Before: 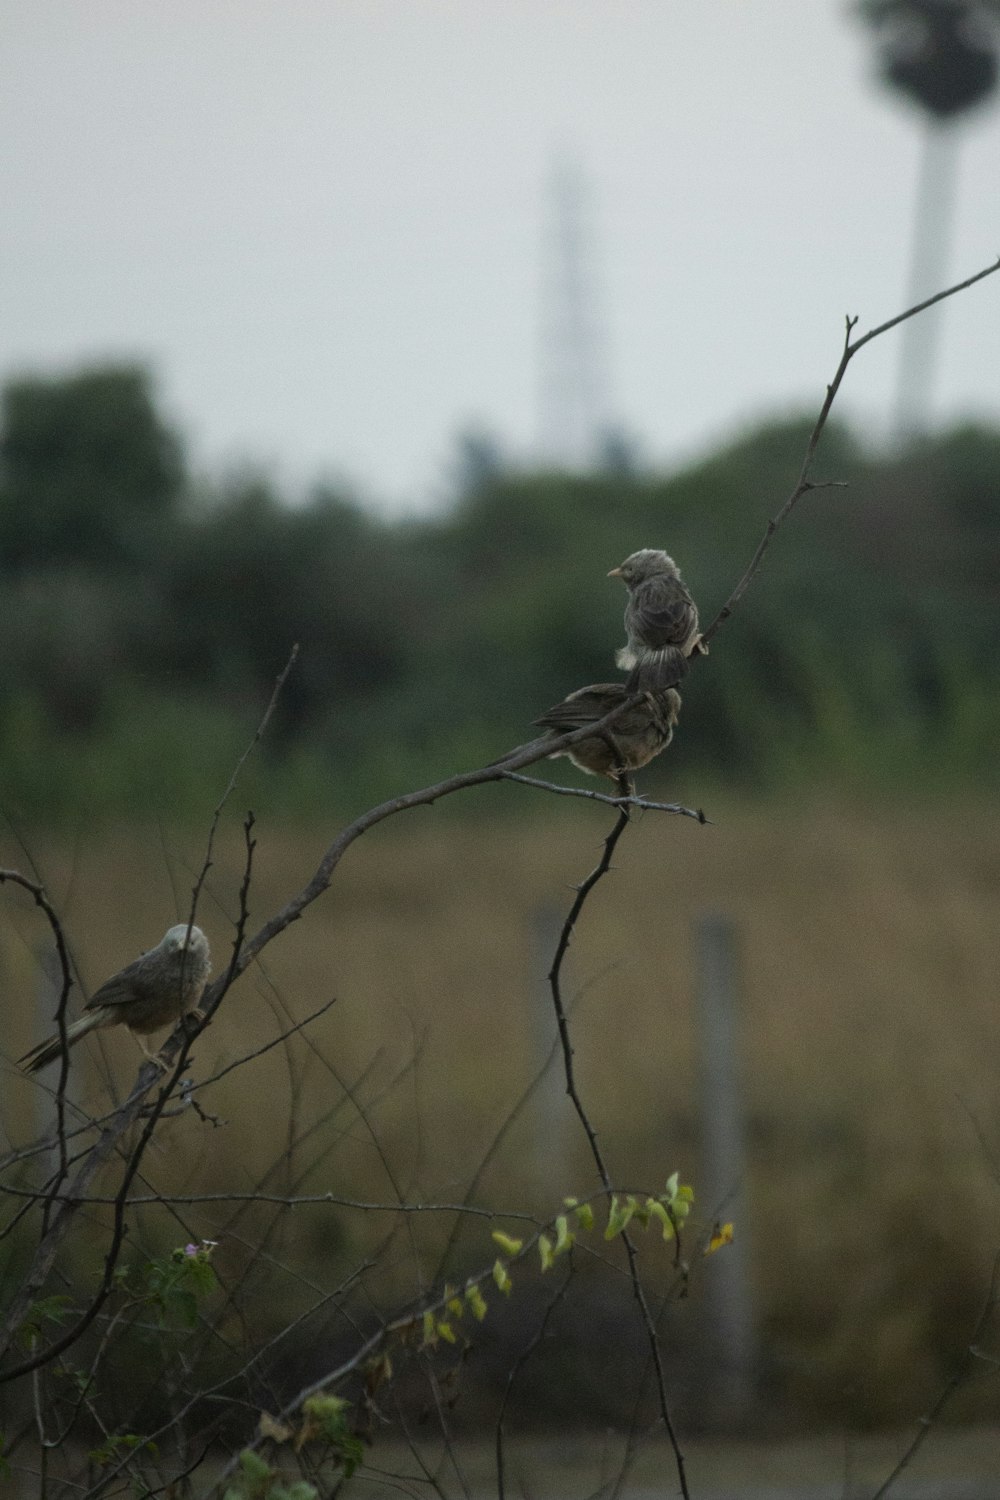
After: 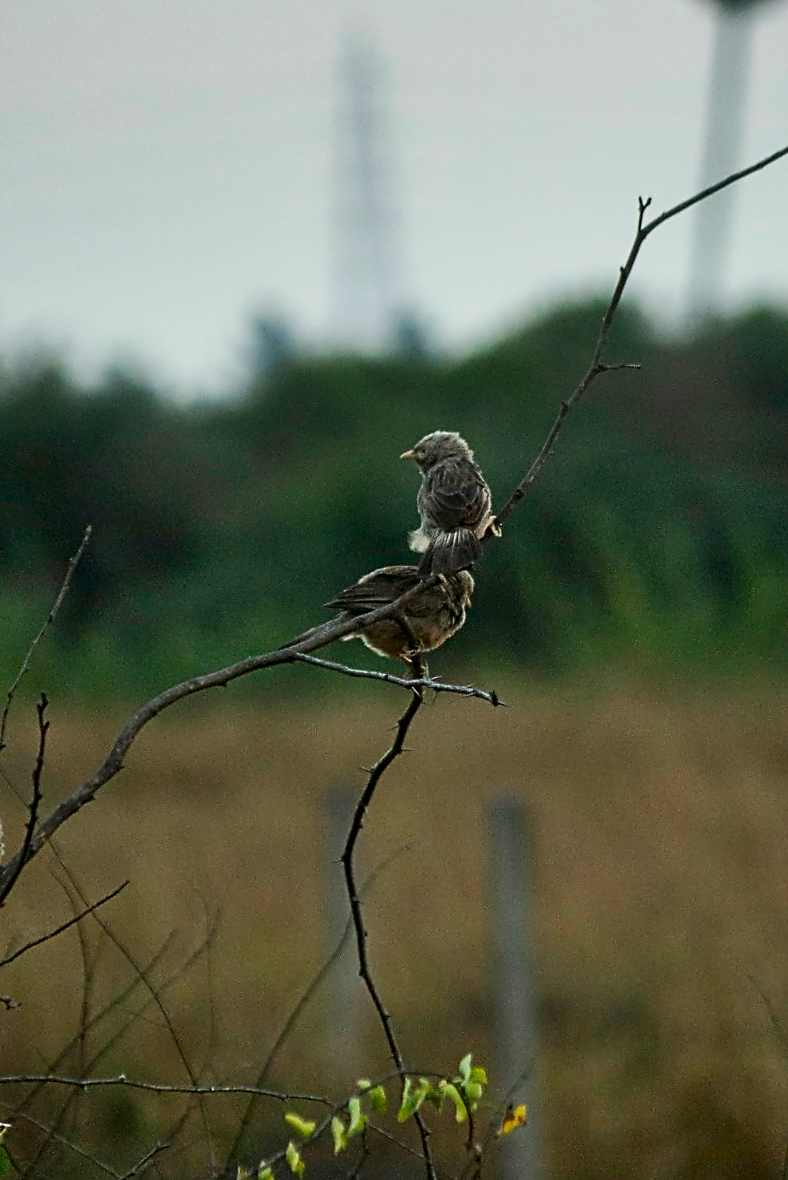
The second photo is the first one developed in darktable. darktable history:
exposure: exposure -0.04 EV
shadows and highlights: soften with gaussian
contrast brightness saturation: contrast 0.18, saturation 0.3
white balance: red 1.009, blue 0.985
contrast equalizer: y [[0.5, 0.5, 0.5, 0.515, 0.749, 0.84], [0.5 ×6], [0.5 ×6], [0, 0, 0, 0.001, 0.067, 0.262], [0 ×6]]
crop and rotate: left 20.74%, top 7.912%, right 0.375%, bottom 13.378%
